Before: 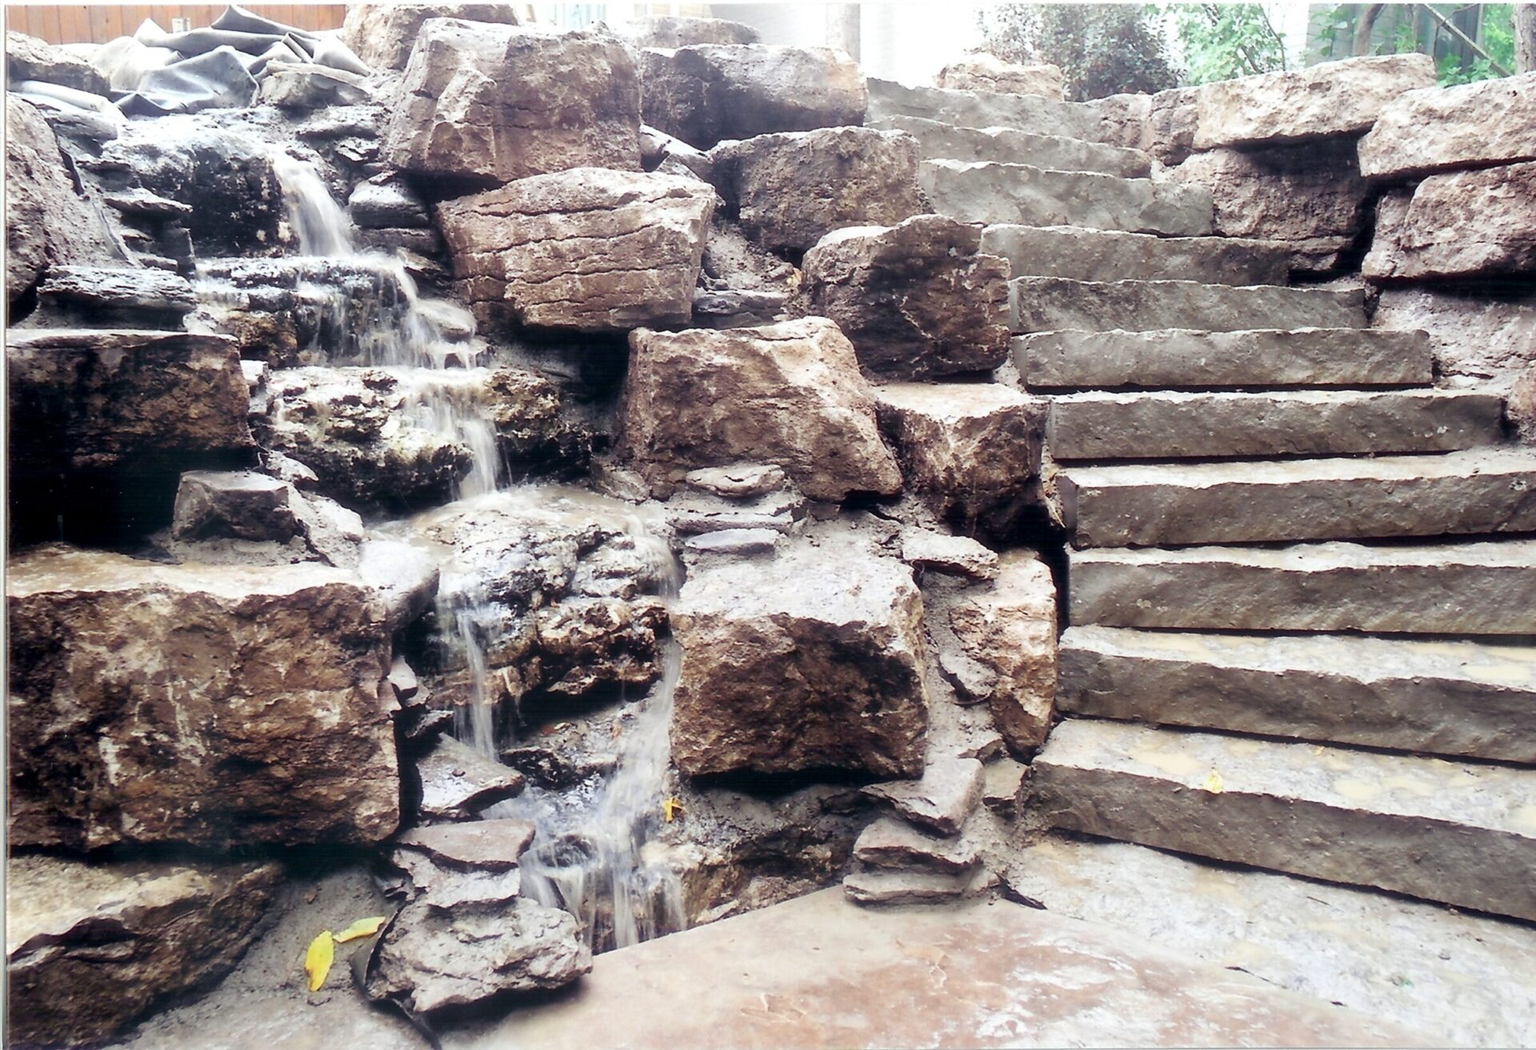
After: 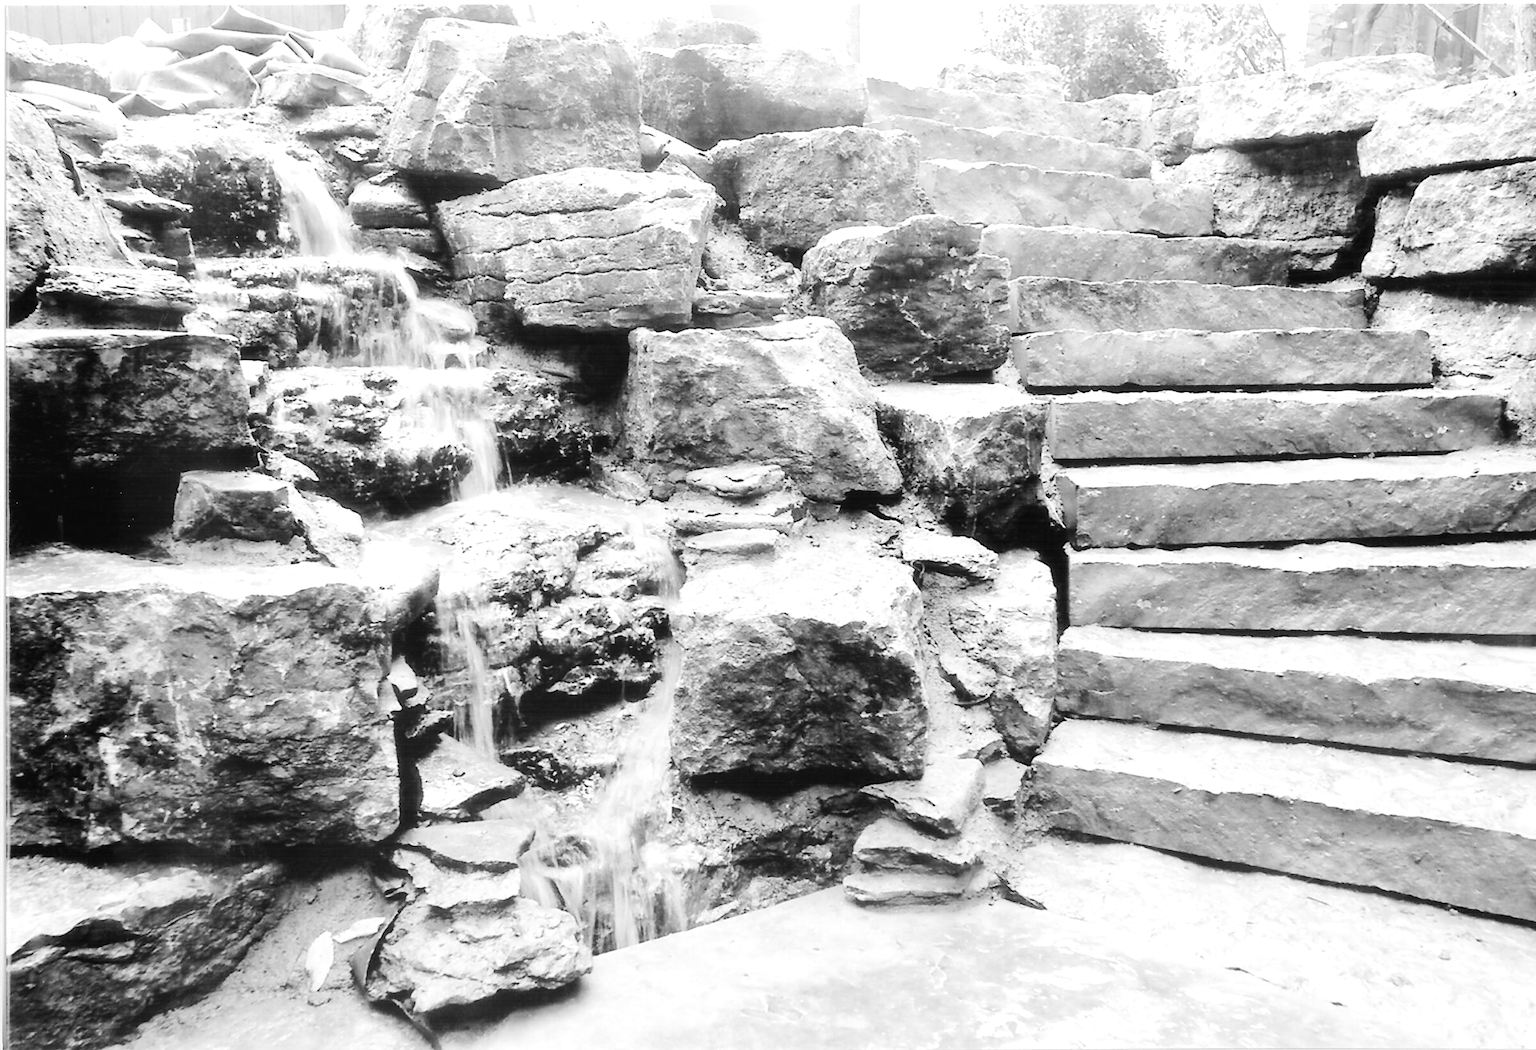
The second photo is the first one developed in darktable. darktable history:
color correction: highlights a* -0.137, highlights b* -5.91, shadows a* -0.137, shadows b* -0.137
tone curve: curves: ch0 [(0, 0.026) (0.146, 0.158) (0.272, 0.34) (0.453, 0.627) (0.687, 0.829) (1, 1)], color space Lab, linked channels, preserve colors none
exposure: exposure 0.6 EV, compensate highlight preservation false
monochrome: a -35.87, b 49.73, size 1.7
